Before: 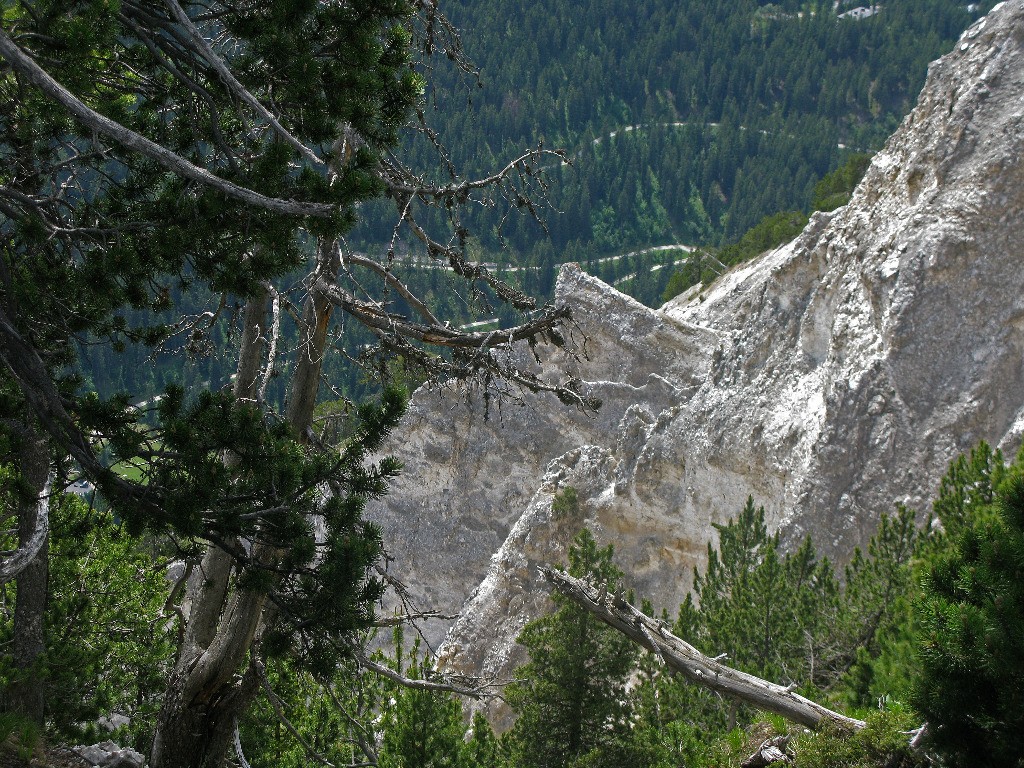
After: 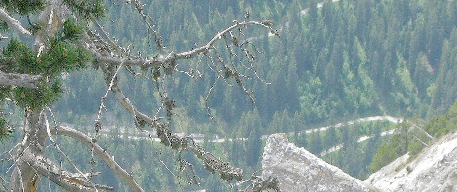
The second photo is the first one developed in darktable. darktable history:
crop: left 28.64%, top 16.832%, right 26.637%, bottom 58.055%
